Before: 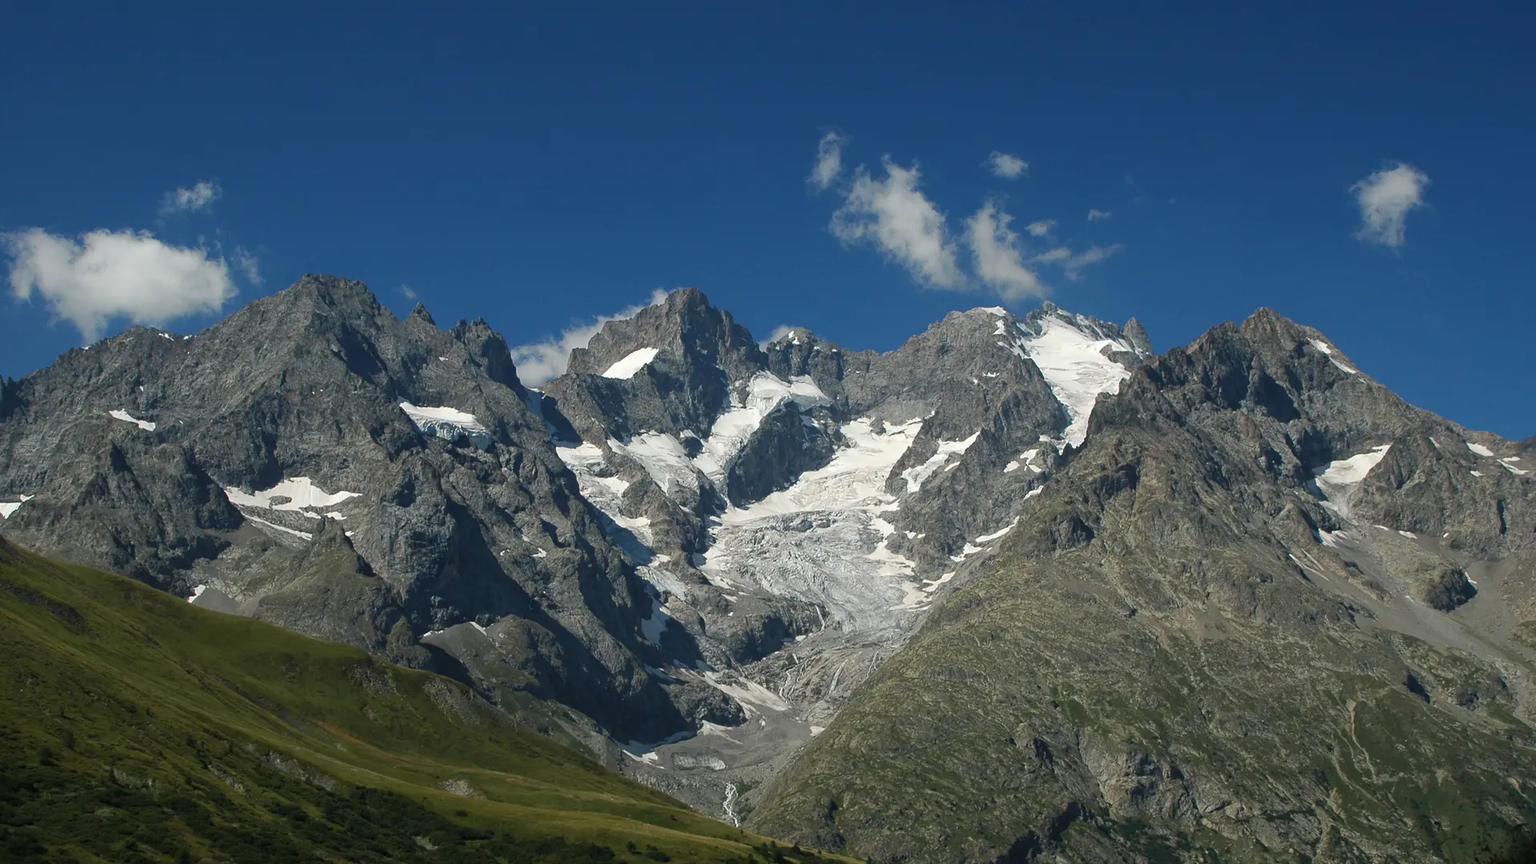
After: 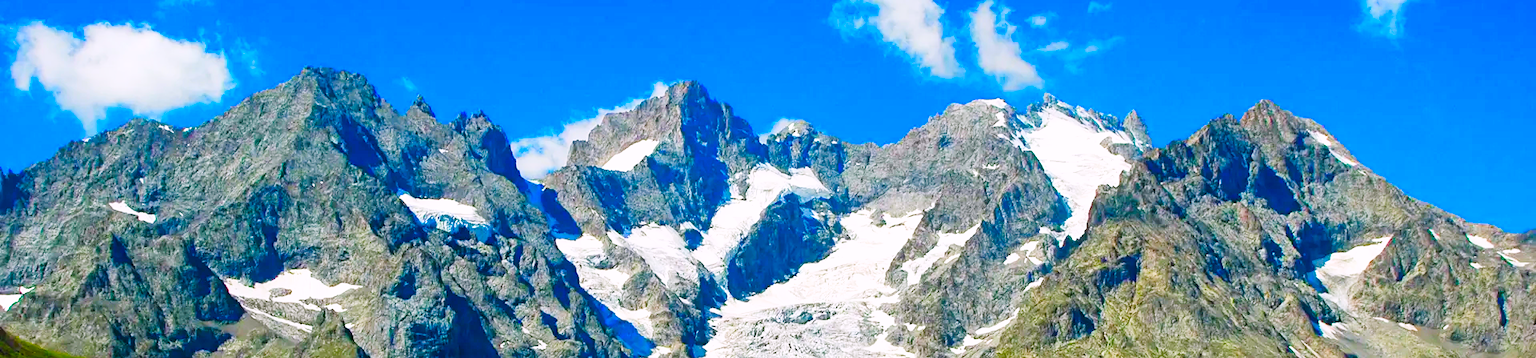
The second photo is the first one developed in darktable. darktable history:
crop and rotate: top 24.087%, bottom 34.391%
color correction: highlights a* 1.71, highlights b* -1.87, saturation 2.48
base curve: curves: ch0 [(0, 0.003) (0.001, 0.002) (0.006, 0.004) (0.02, 0.022) (0.048, 0.086) (0.094, 0.234) (0.162, 0.431) (0.258, 0.629) (0.385, 0.8) (0.548, 0.918) (0.751, 0.988) (1, 1)], preserve colors none
shadows and highlights: soften with gaussian
